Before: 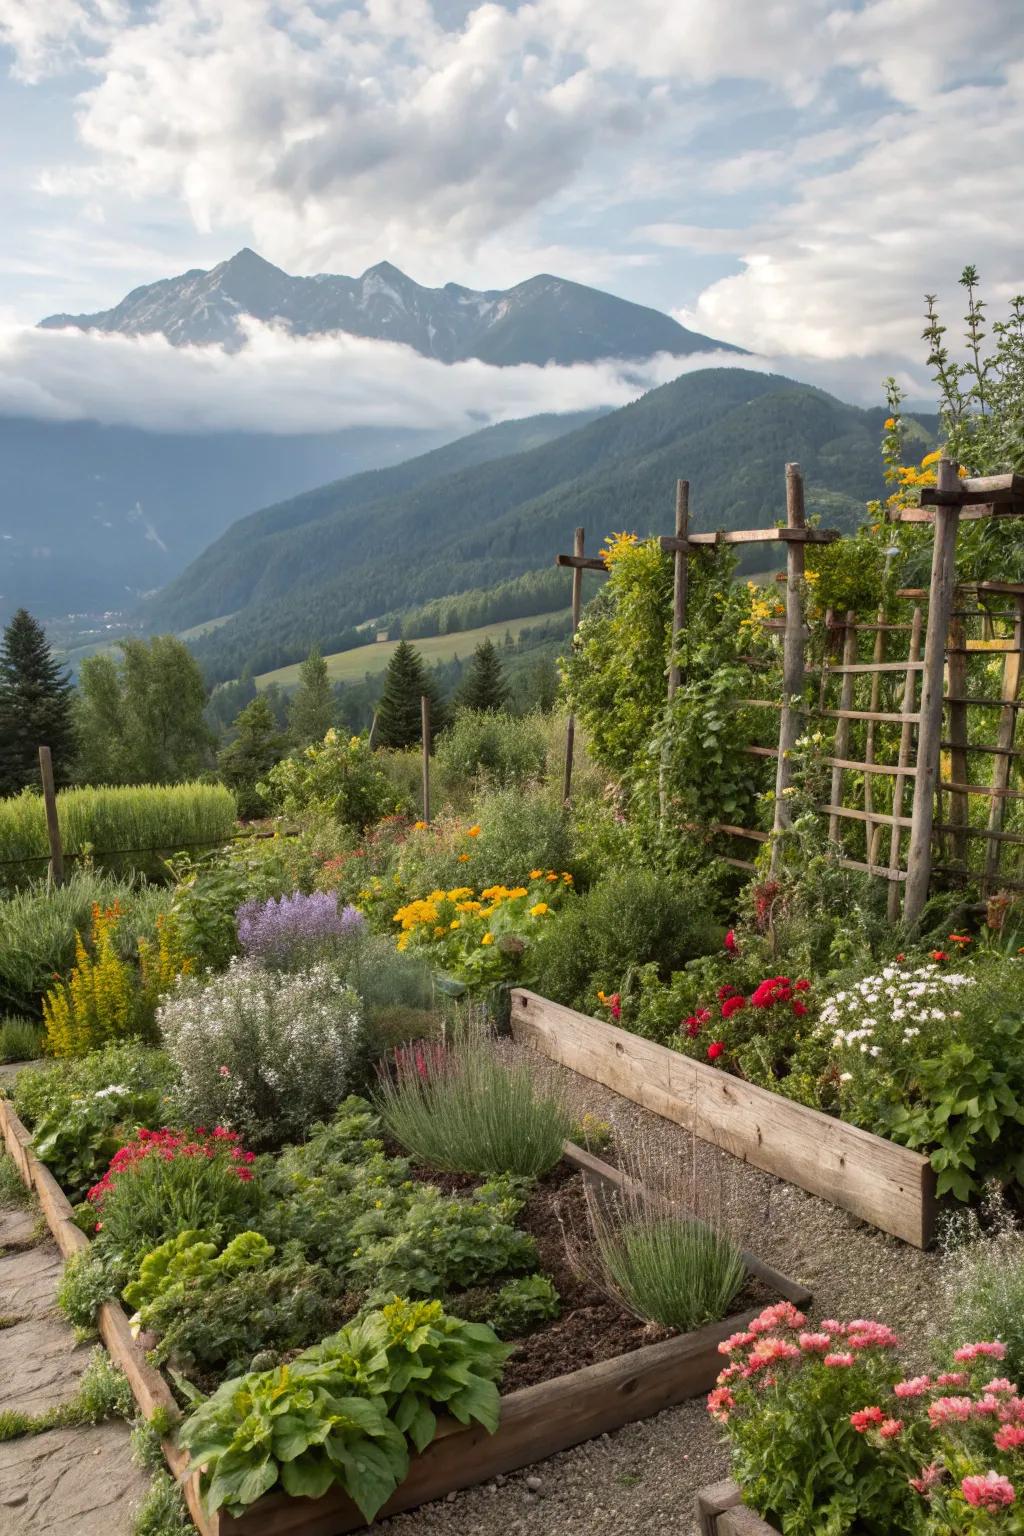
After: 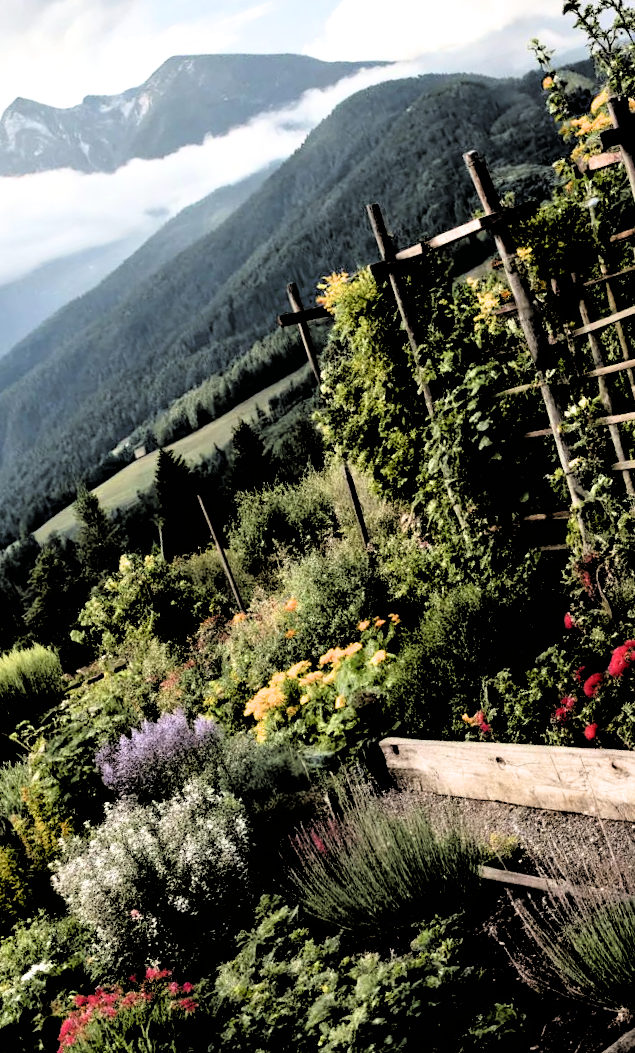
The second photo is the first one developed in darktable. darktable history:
exposure: exposure 0.074 EV, compensate highlight preservation false
crop and rotate: angle 19.4°, left 6.945%, right 3.633%, bottom 1.103%
filmic rgb: black relative exposure -1.01 EV, white relative exposure 2.1 EV, hardness 1.57, contrast 2.235
